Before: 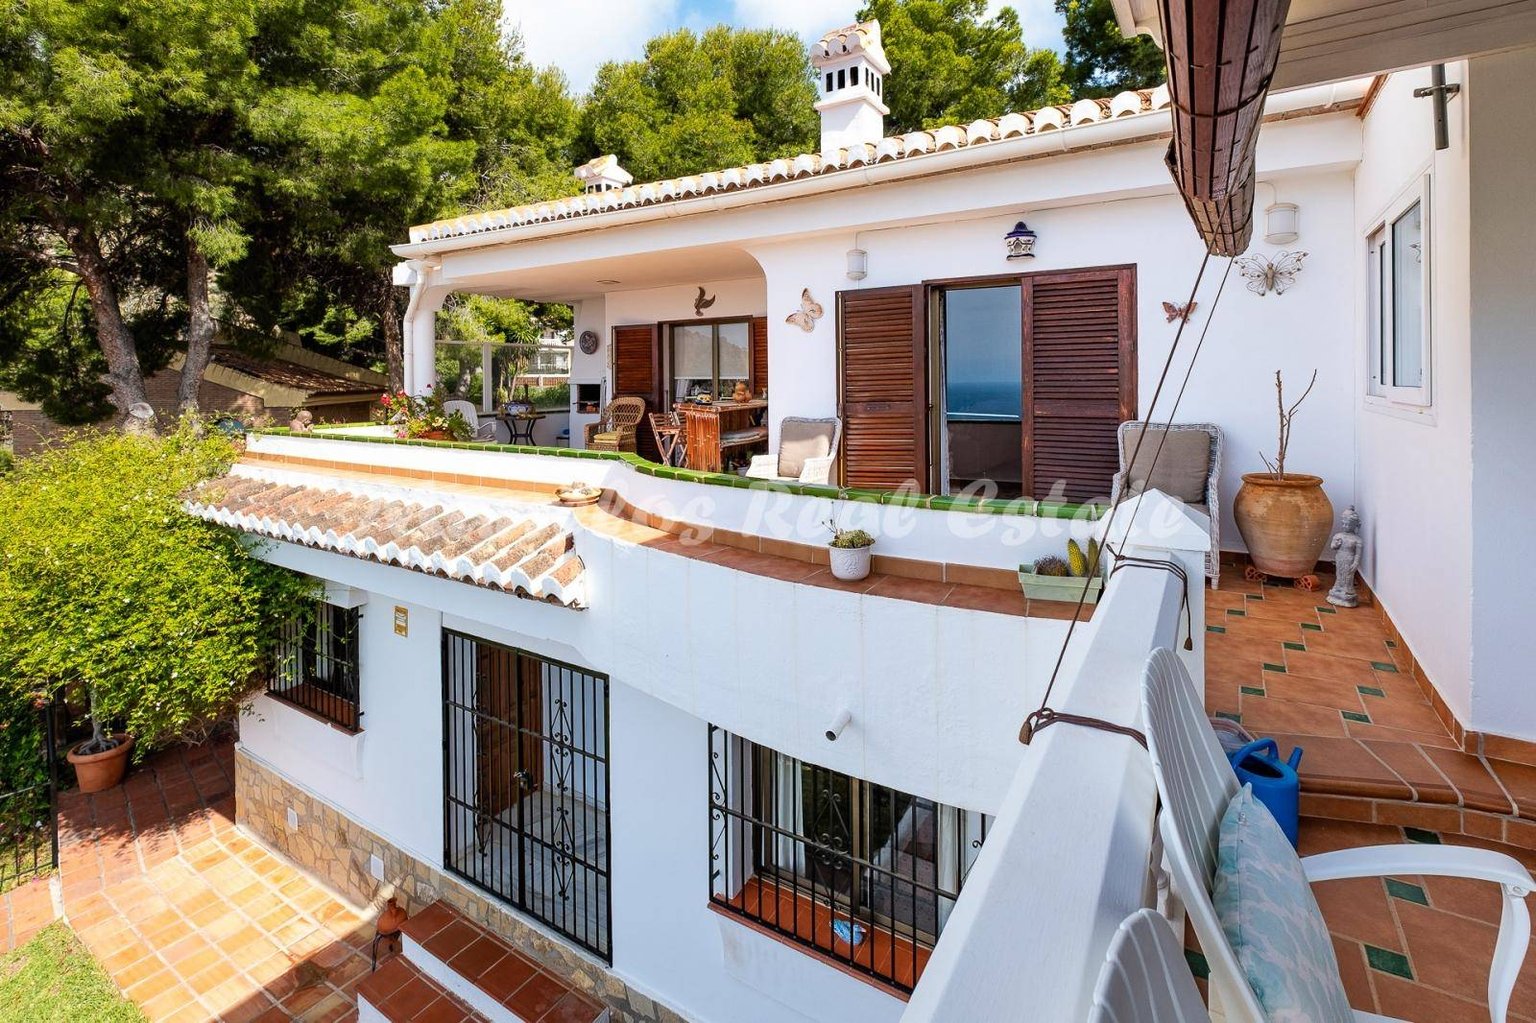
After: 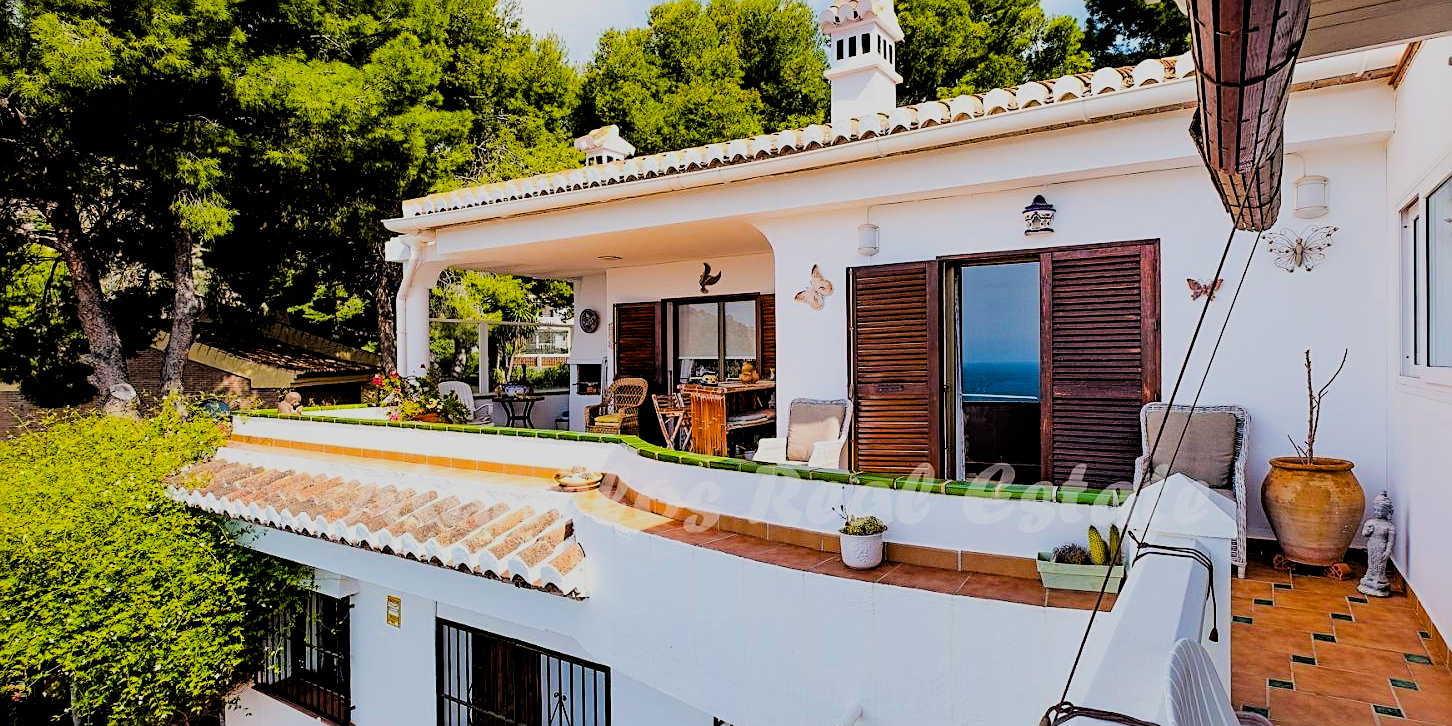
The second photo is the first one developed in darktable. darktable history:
sharpen: on, module defaults
crop: left 1.555%, top 3.448%, right 7.678%, bottom 28.431%
color balance rgb: shadows lift › chroma 3.313%, shadows lift › hue 281.62°, linear chroma grading › global chroma 8.75%, perceptual saturation grading › global saturation 30.051%
filmic rgb: black relative exposure -2.78 EV, white relative exposure 4.56 EV, hardness 1.78, contrast 1.257
